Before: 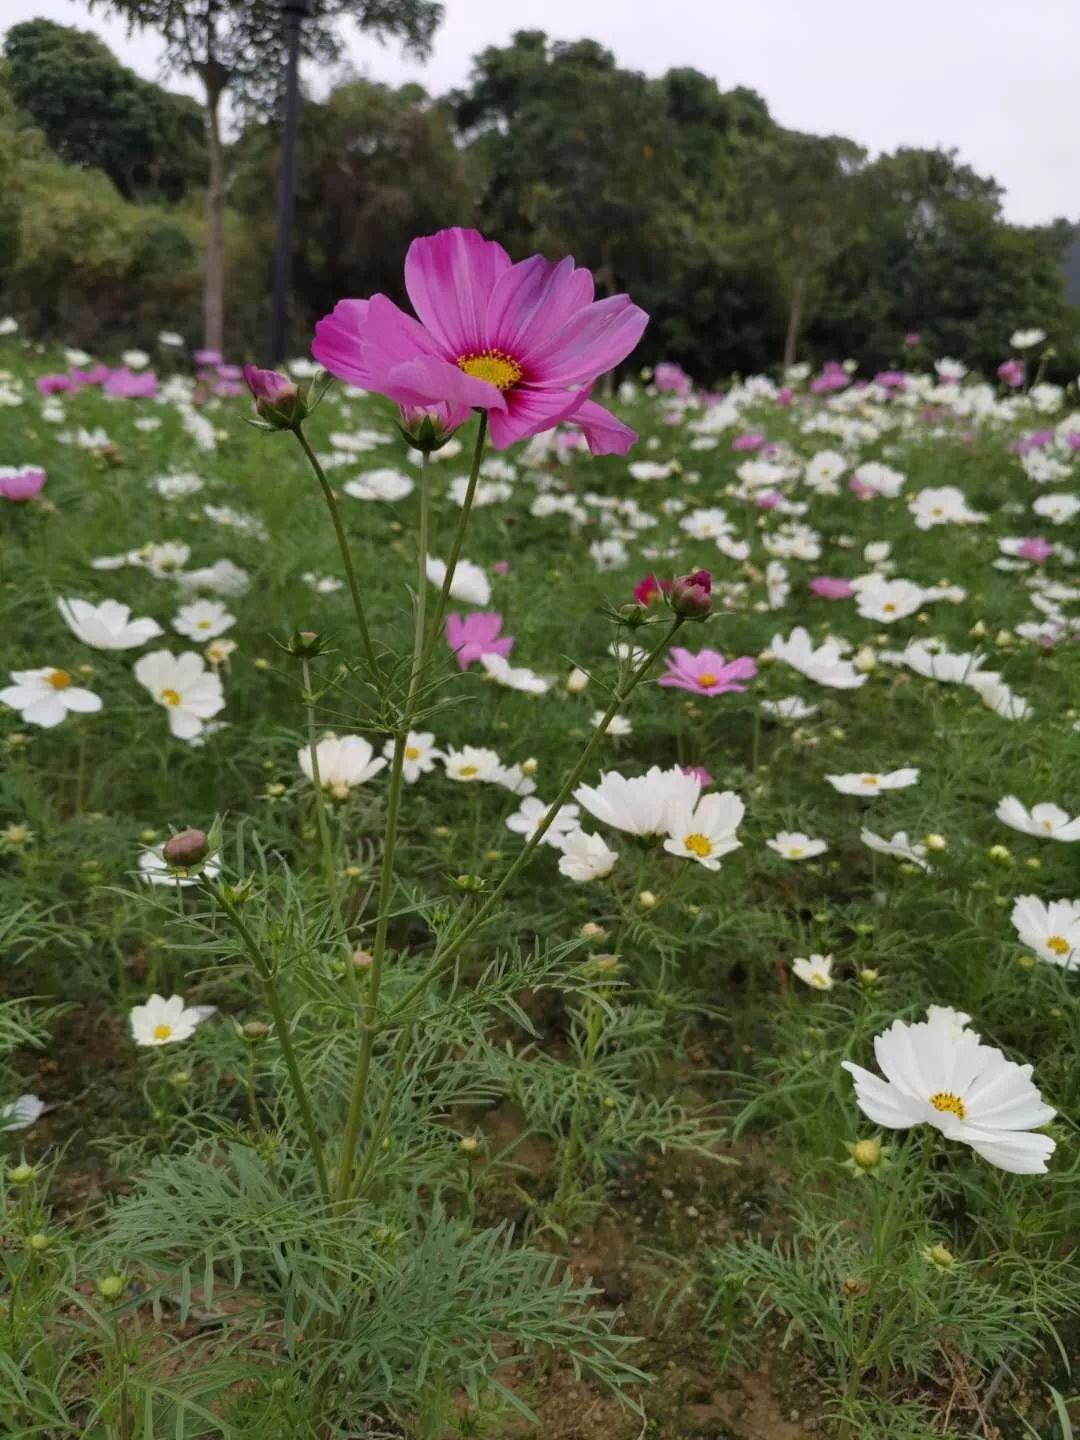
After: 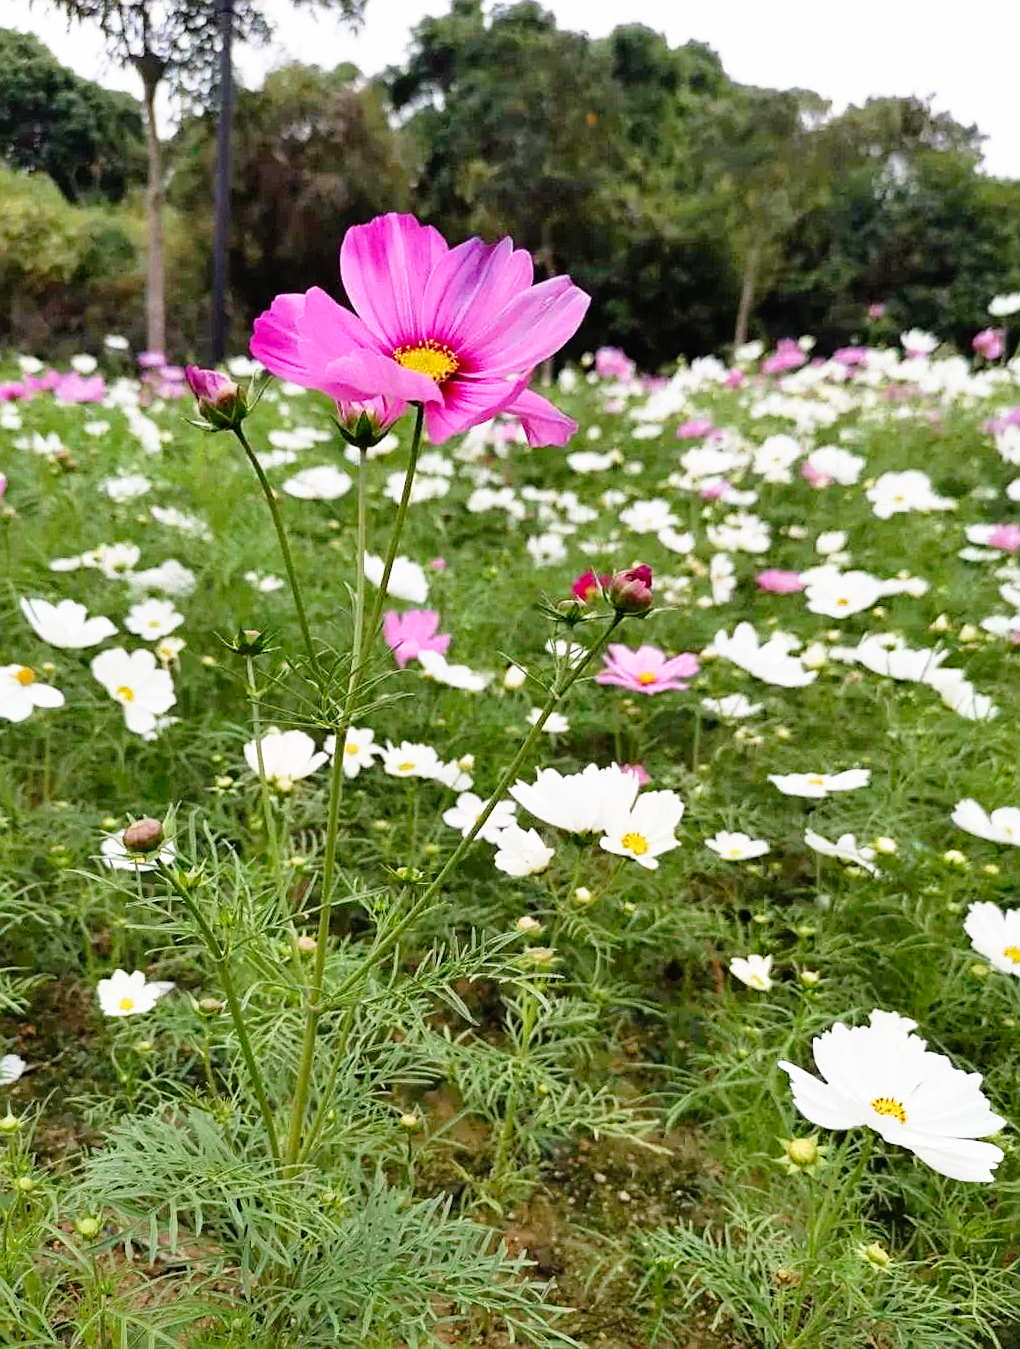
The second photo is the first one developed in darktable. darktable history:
base curve: curves: ch0 [(0, 0) (0.012, 0.01) (0.073, 0.168) (0.31, 0.711) (0.645, 0.957) (1, 1)], preserve colors none
rotate and perspective: rotation 0.062°, lens shift (vertical) 0.115, lens shift (horizontal) -0.133, crop left 0.047, crop right 0.94, crop top 0.061, crop bottom 0.94
sharpen: on, module defaults
